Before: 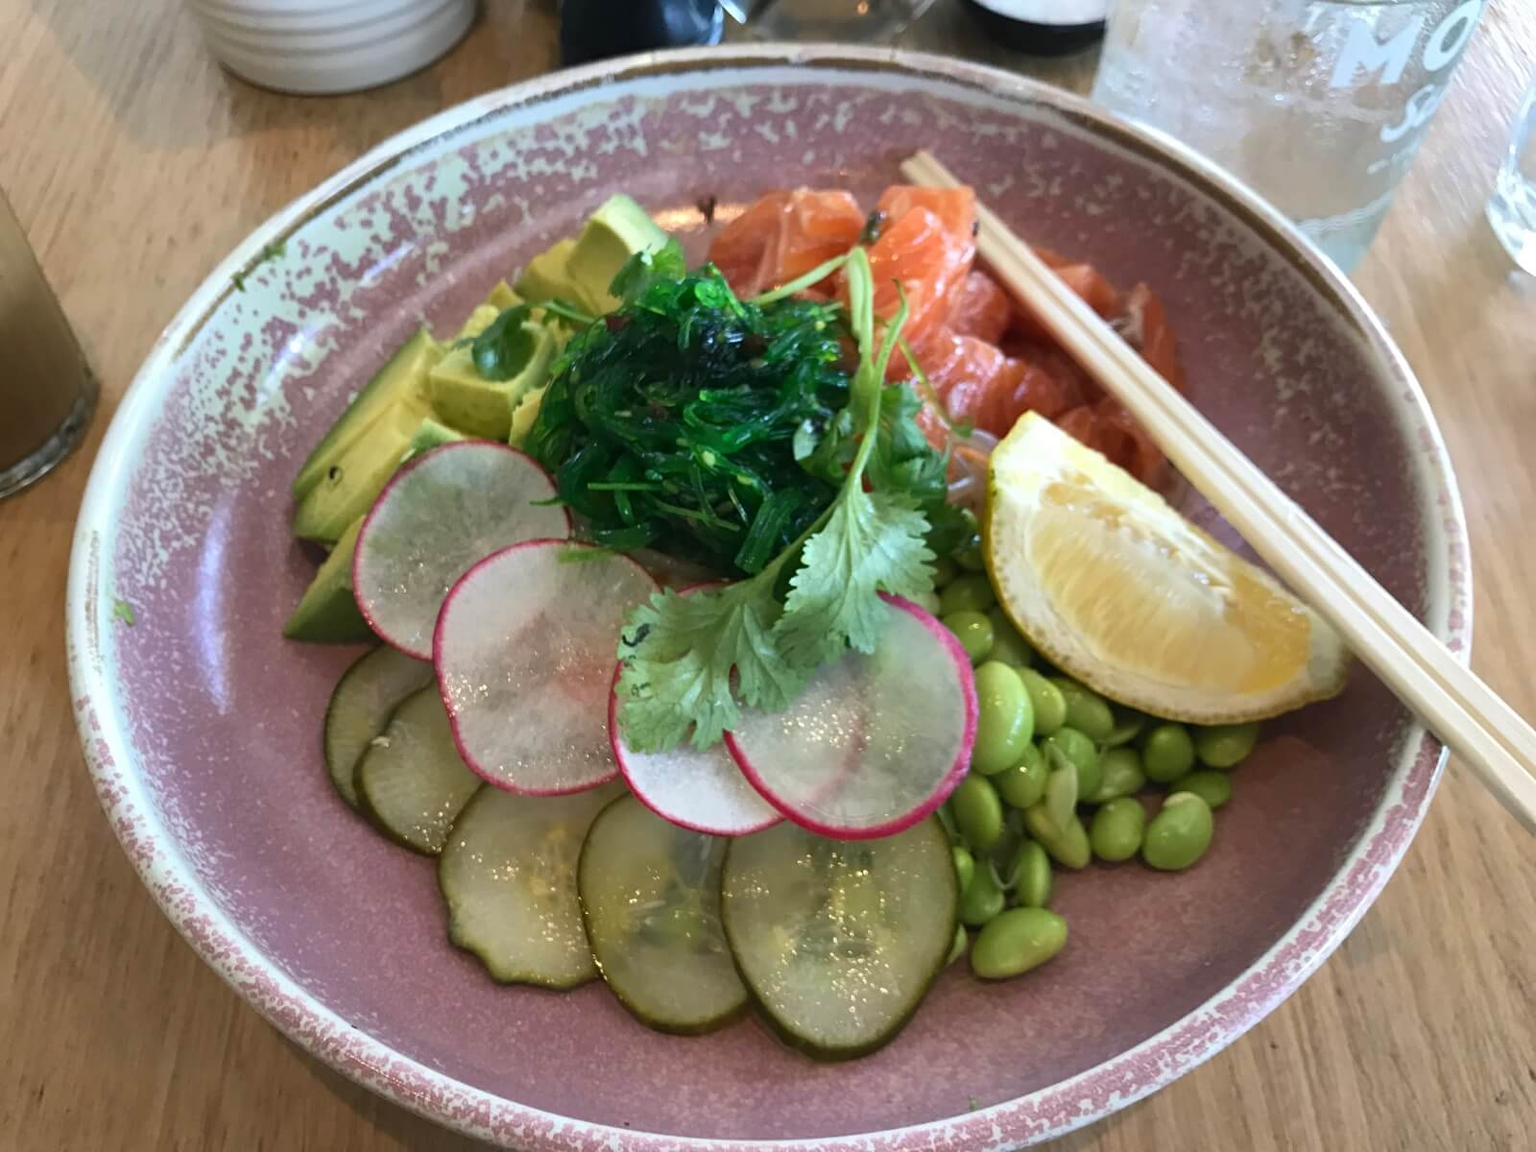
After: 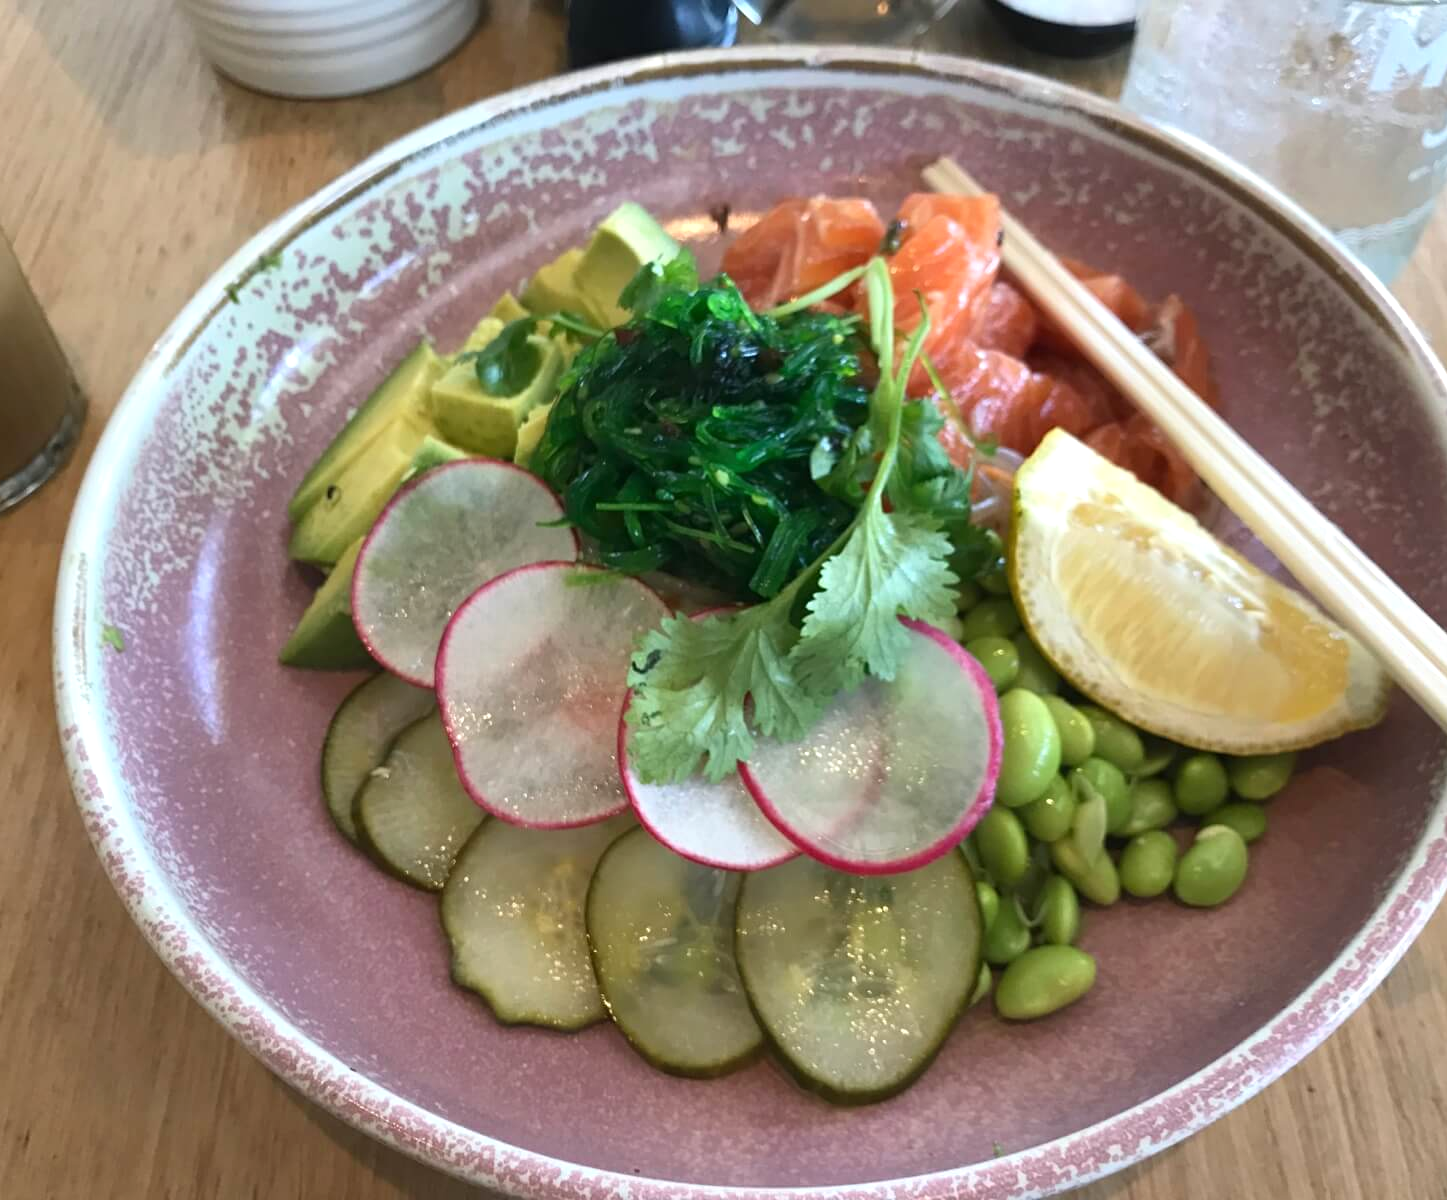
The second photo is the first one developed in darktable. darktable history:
exposure: exposure 0.203 EV, compensate exposure bias true, compensate highlight preservation false
crop and rotate: left 1.046%, right 8.493%
